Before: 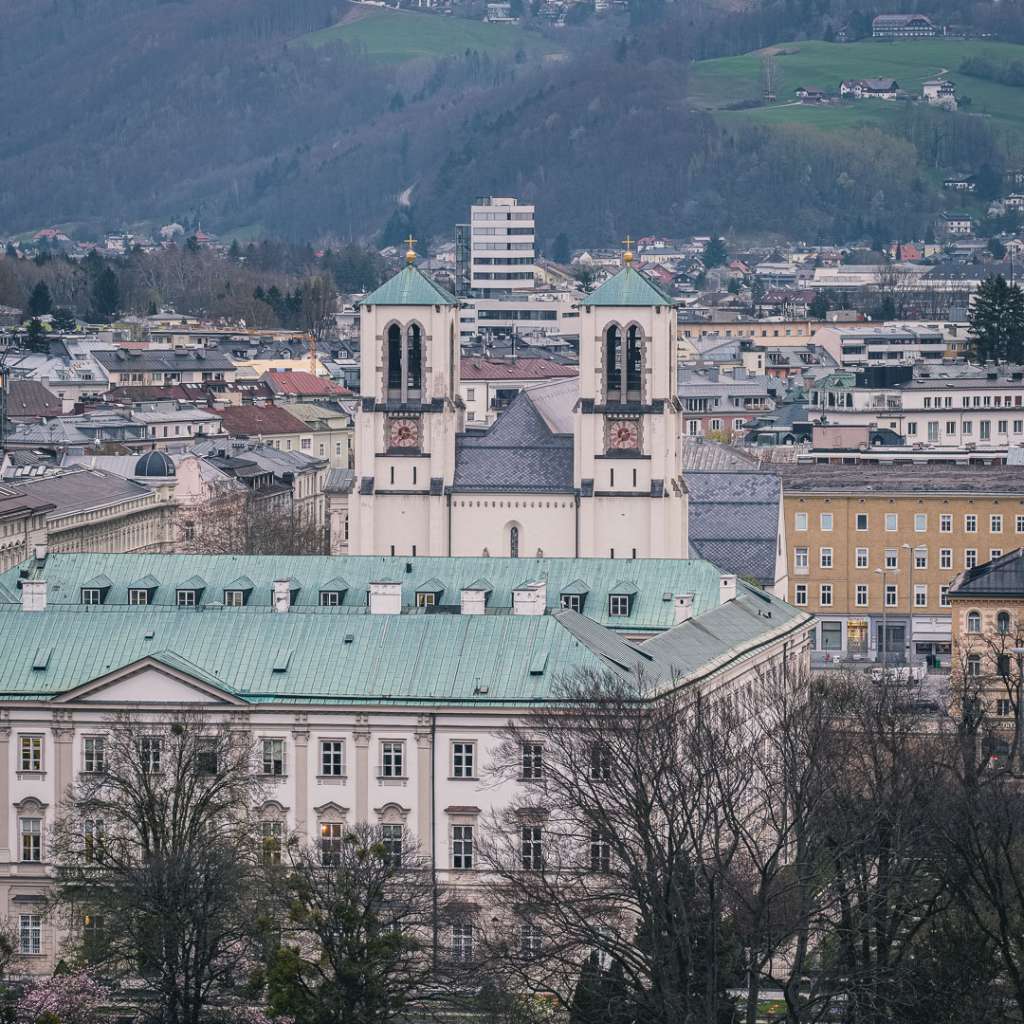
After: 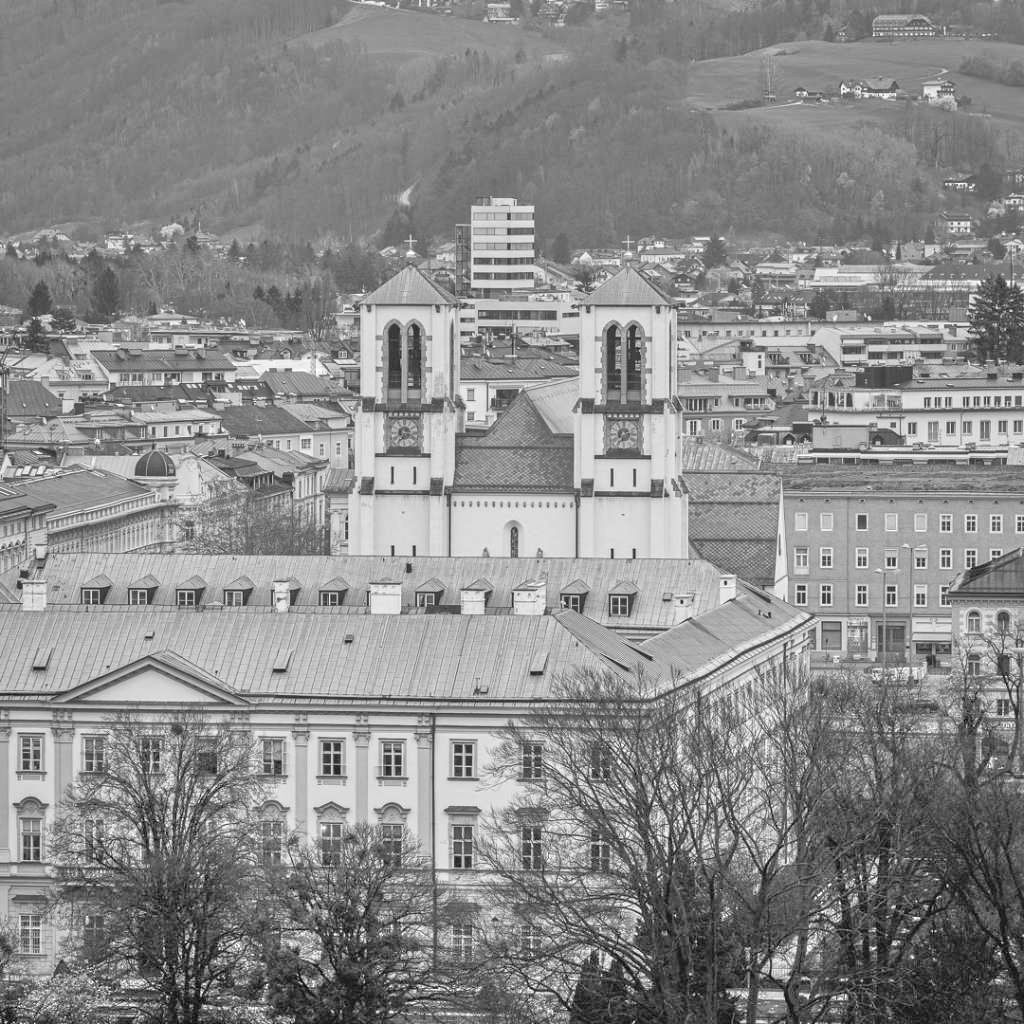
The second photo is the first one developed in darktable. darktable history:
monochrome: on, module defaults
white balance: red 1.188, blue 1.11
tone equalizer: -7 EV 0.15 EV, -6 EV 0.6 EV, -5 EV 1.15 EV, -4 EV 1.33 EV, -3 EV 1.15 EV, -2 EV 0.6 EV, -1 EV 0.15 EV, mask exposure compensation -0.5 EV
